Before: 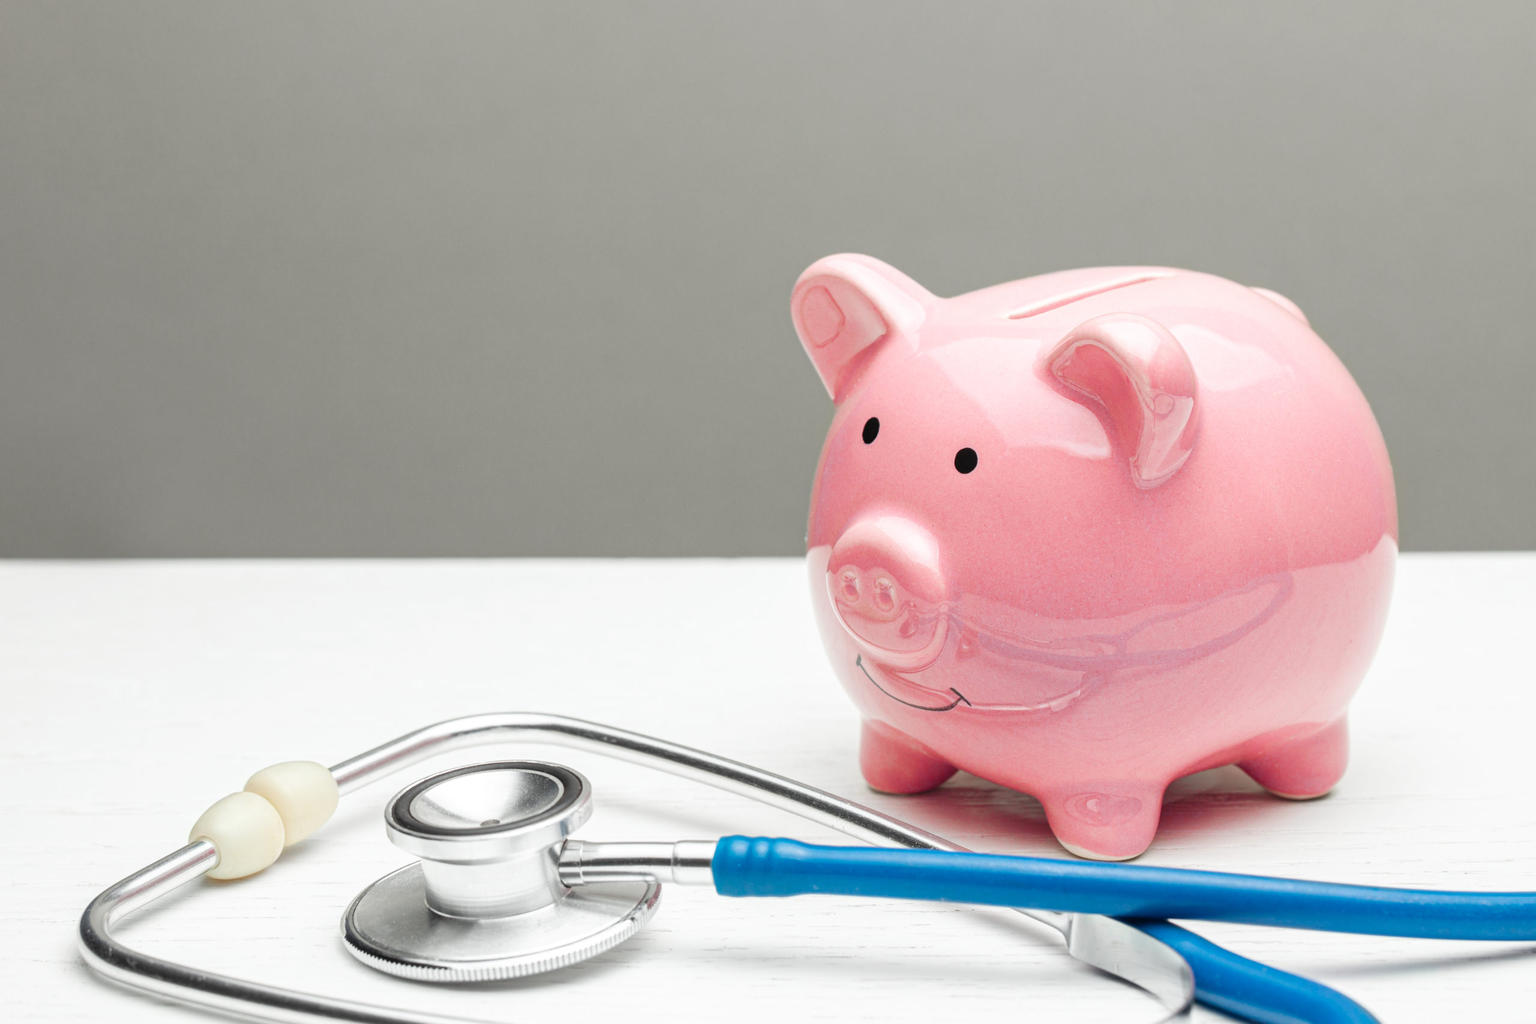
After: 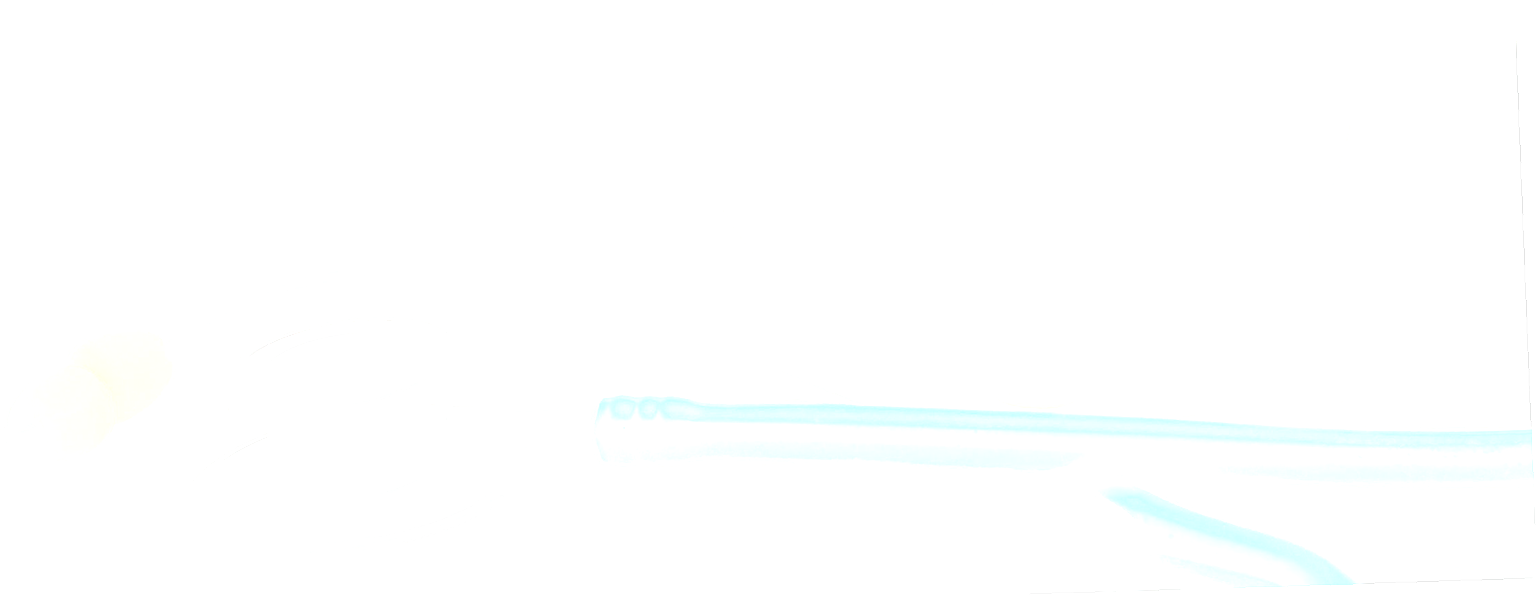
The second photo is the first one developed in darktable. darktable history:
crop and rotate: left 13.306%, top 48.129%, bottom 2.928%
bloom: size 85%, threshold 5%, strength 85%
rotate and perspective: rotation -2.22°, lens shift (horizontal) -0.022, automatic cropping off
sharpen: amount 0.2
